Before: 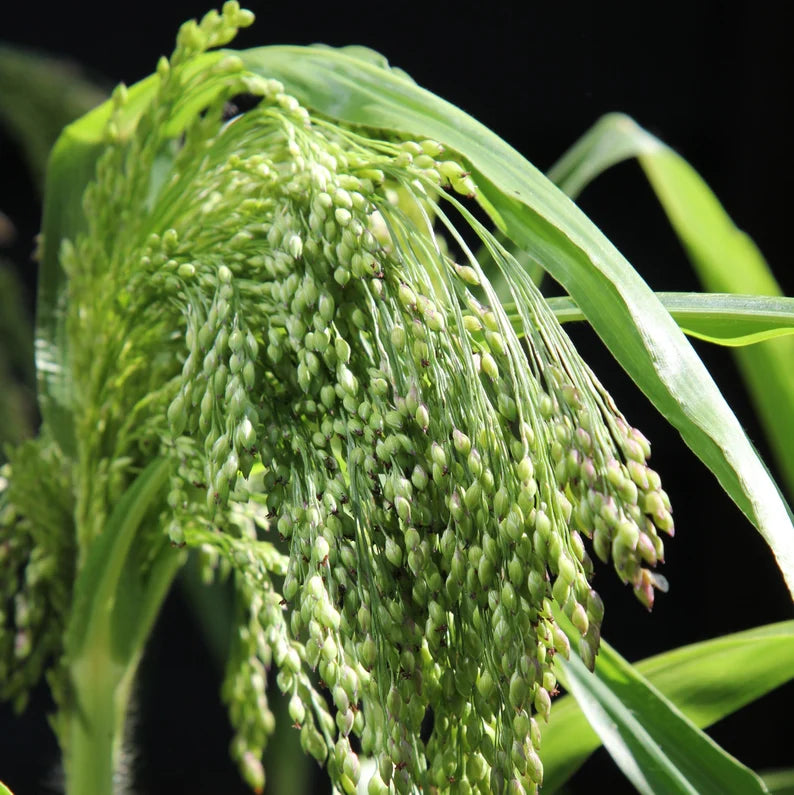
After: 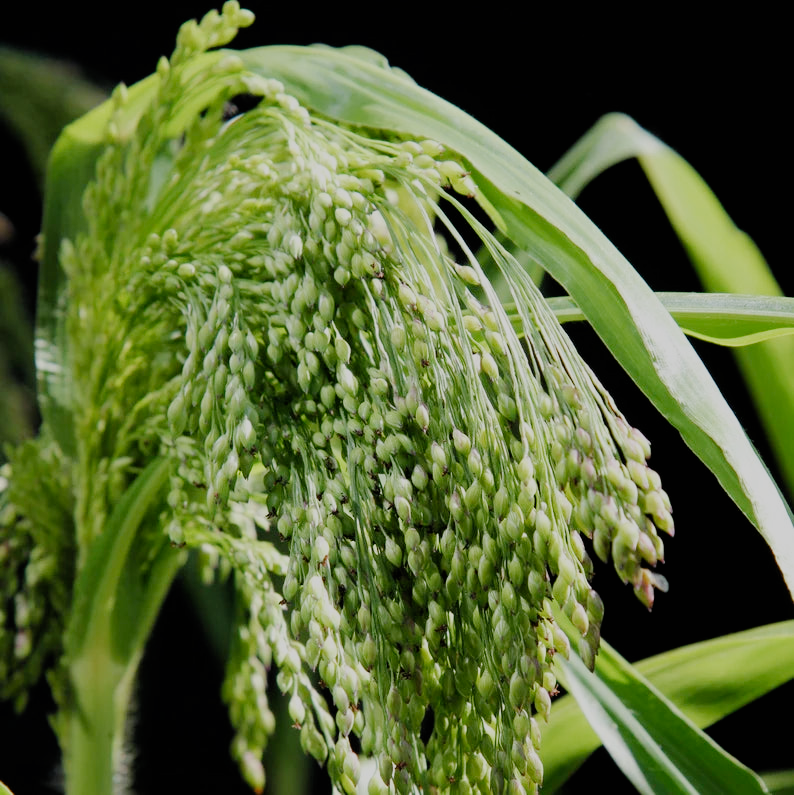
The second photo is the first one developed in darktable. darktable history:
filmic rgb: black relative exposure -7.23 EV, white relative exposure 5.38 EV, hardness 3.03, preserve chrominance no, color science v5 (2021), iterations of high-quality reconstruction 10
